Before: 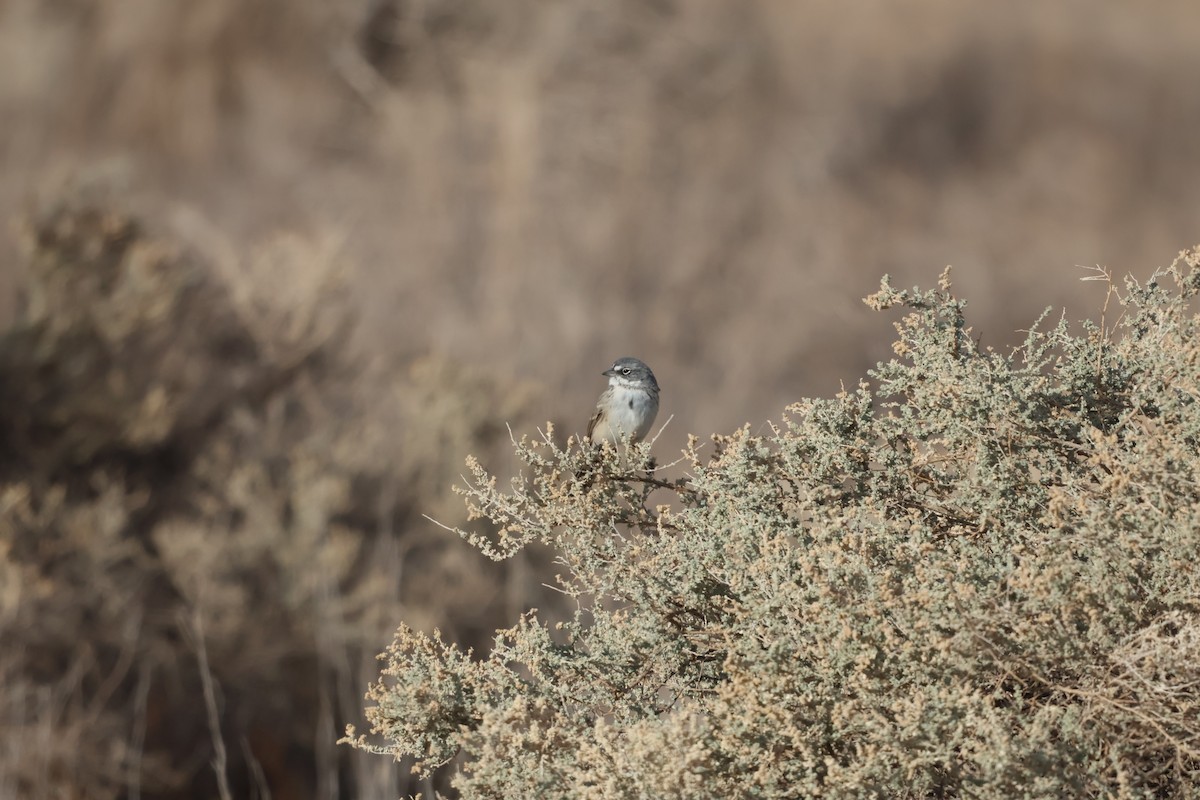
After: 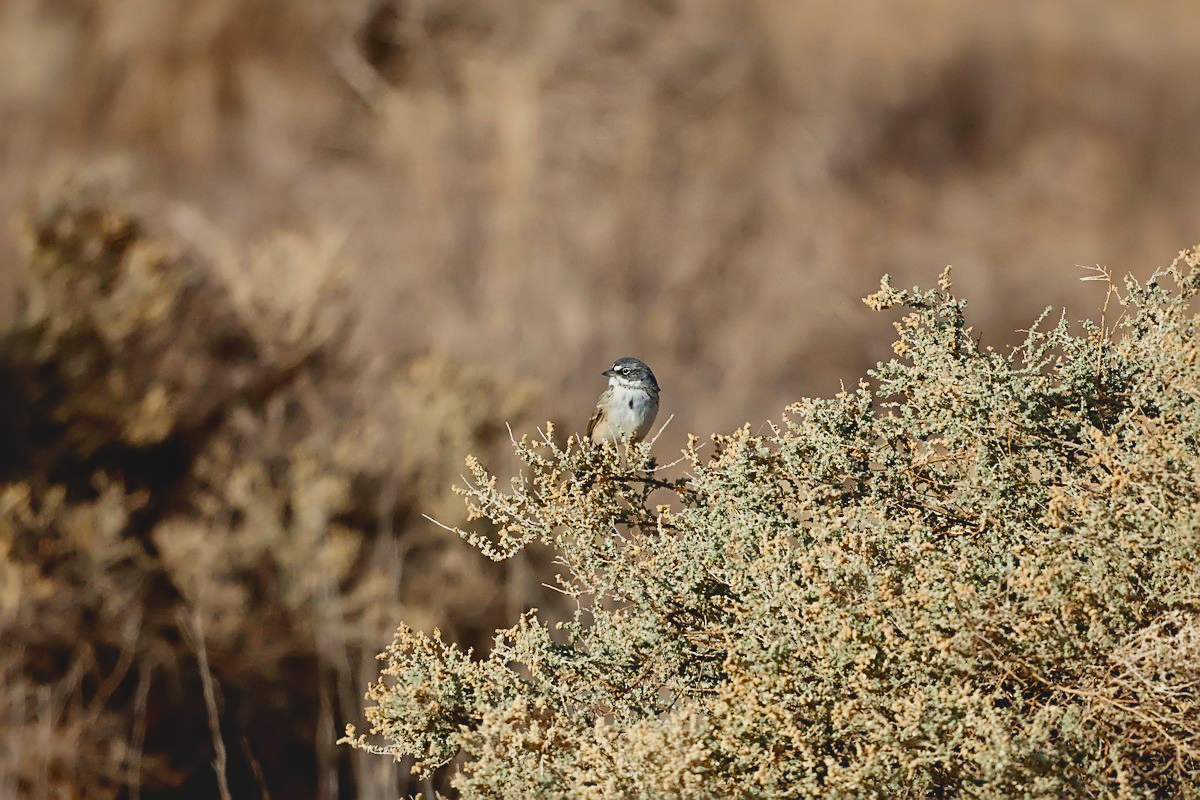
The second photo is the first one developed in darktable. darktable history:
contrast brightness saturation: contrast -0.198, saturation 0.185
local contrast: mode bilateral grid, contrast 21, coarseness 49, detail 132%, midtone range 0.2
sharpen: on, module defaults
filmic rgb: black relative exposure -5.58 EV, white relative exposure 2.5 EV, target black luminance 0%, hardness 4.51, latitude 67.04%, contrast 1.45, shadows ↔ highlights balance -4.11%, add noise in highlights 0, preserve chrominance no, color science v4 (2020)
